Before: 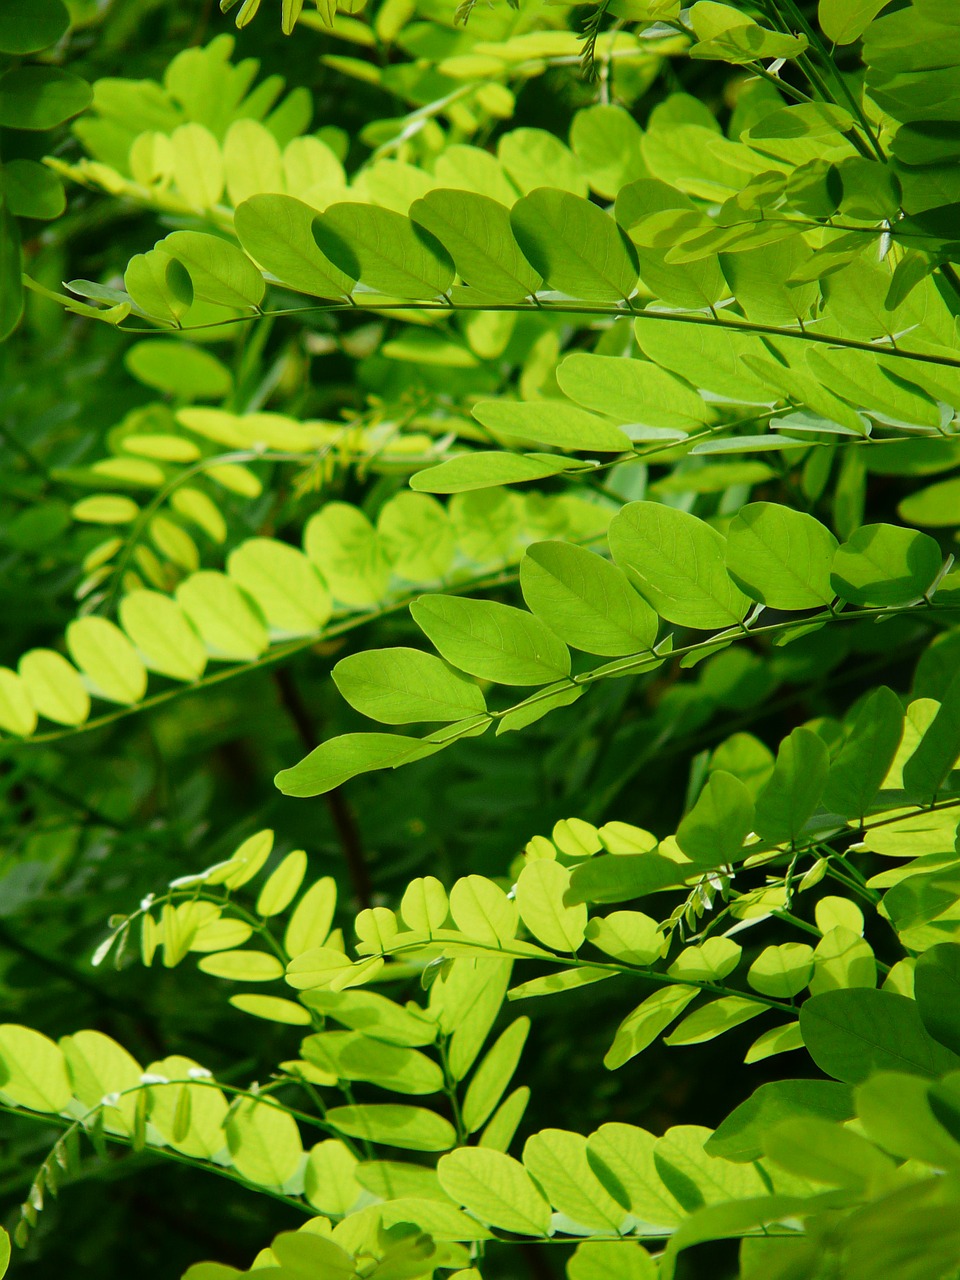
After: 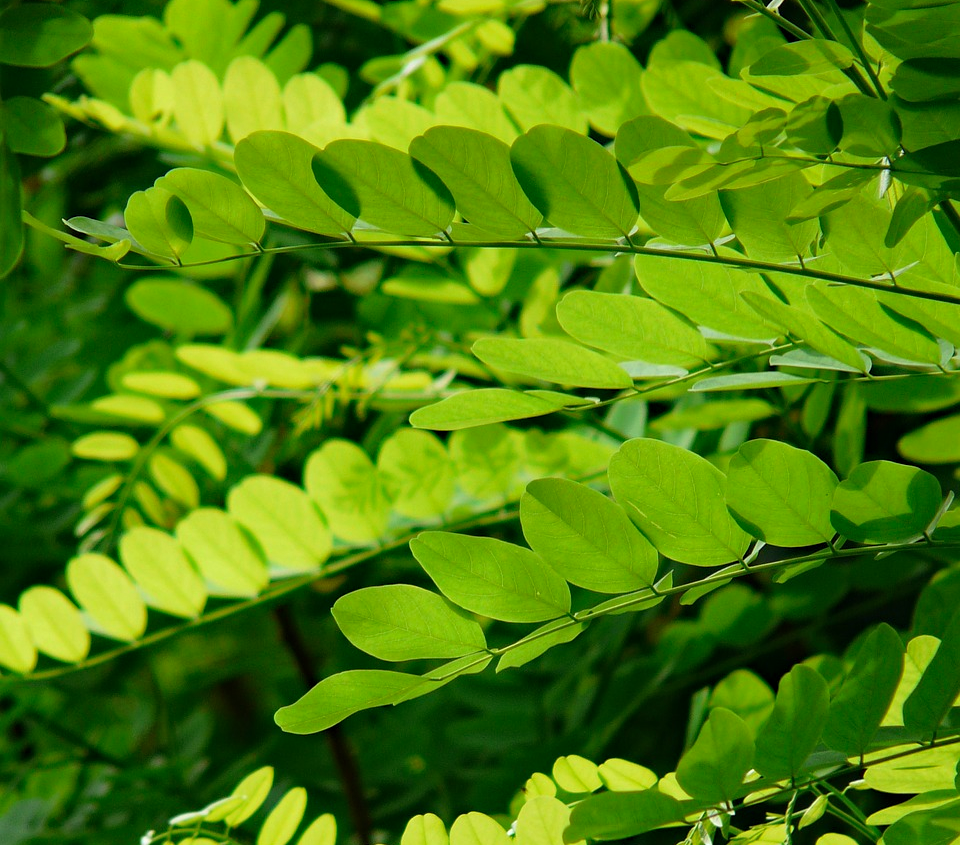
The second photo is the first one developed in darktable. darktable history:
crop and rotate: top 4.969%, bottom 28.977%
haze removal: compatibility mode true, adaptive false
